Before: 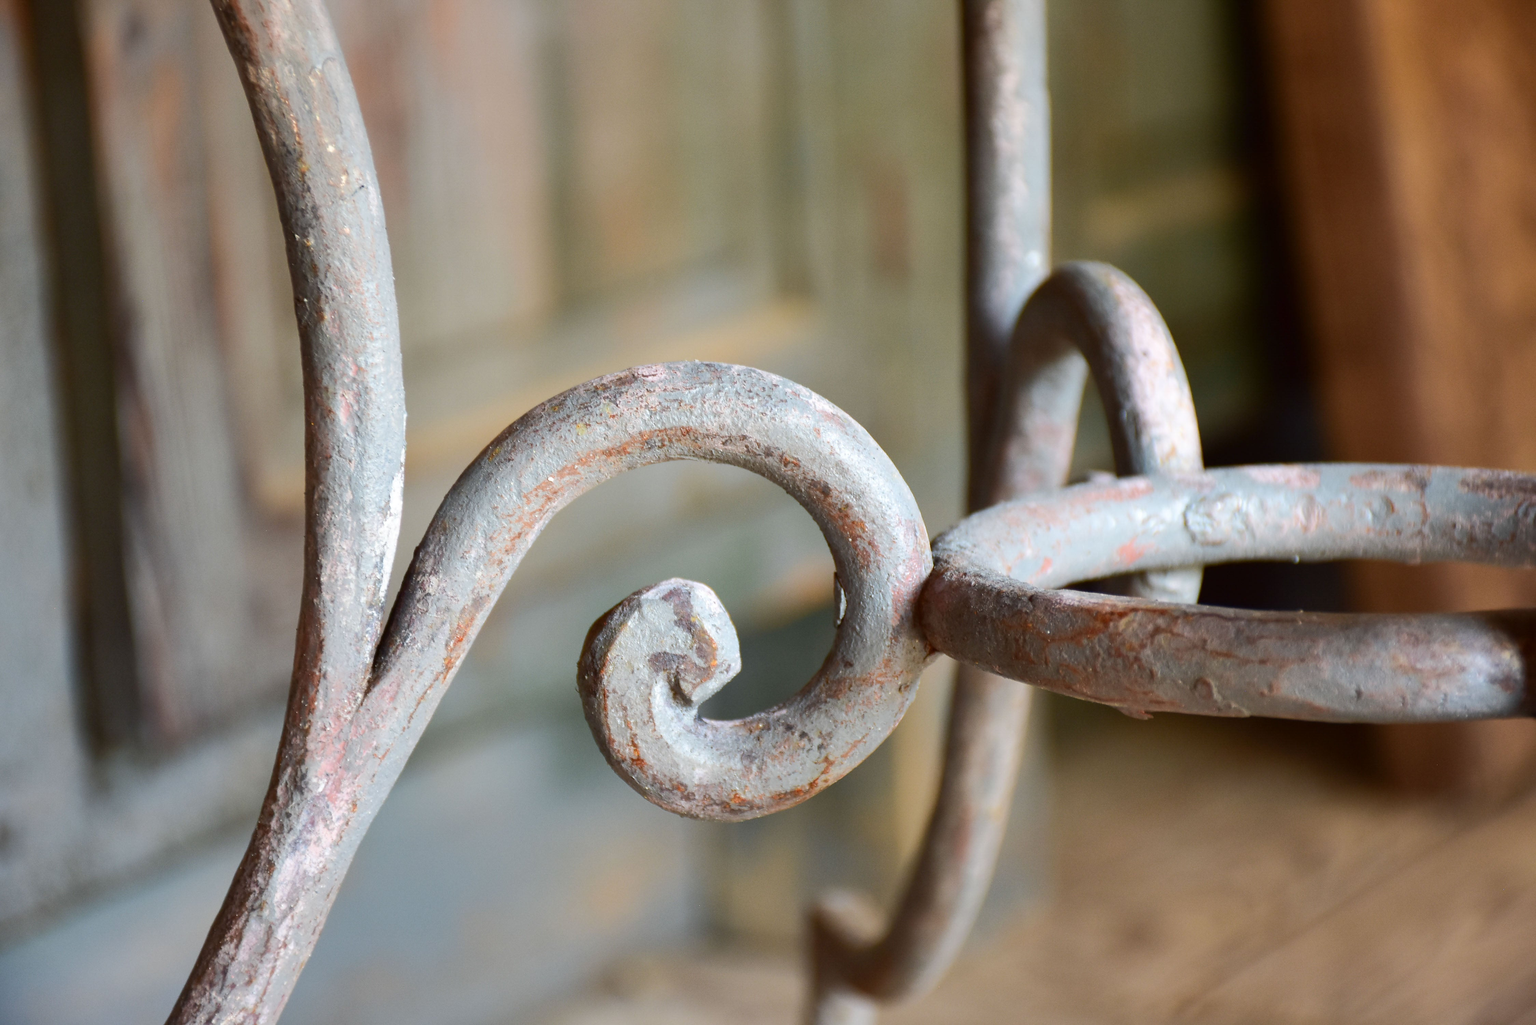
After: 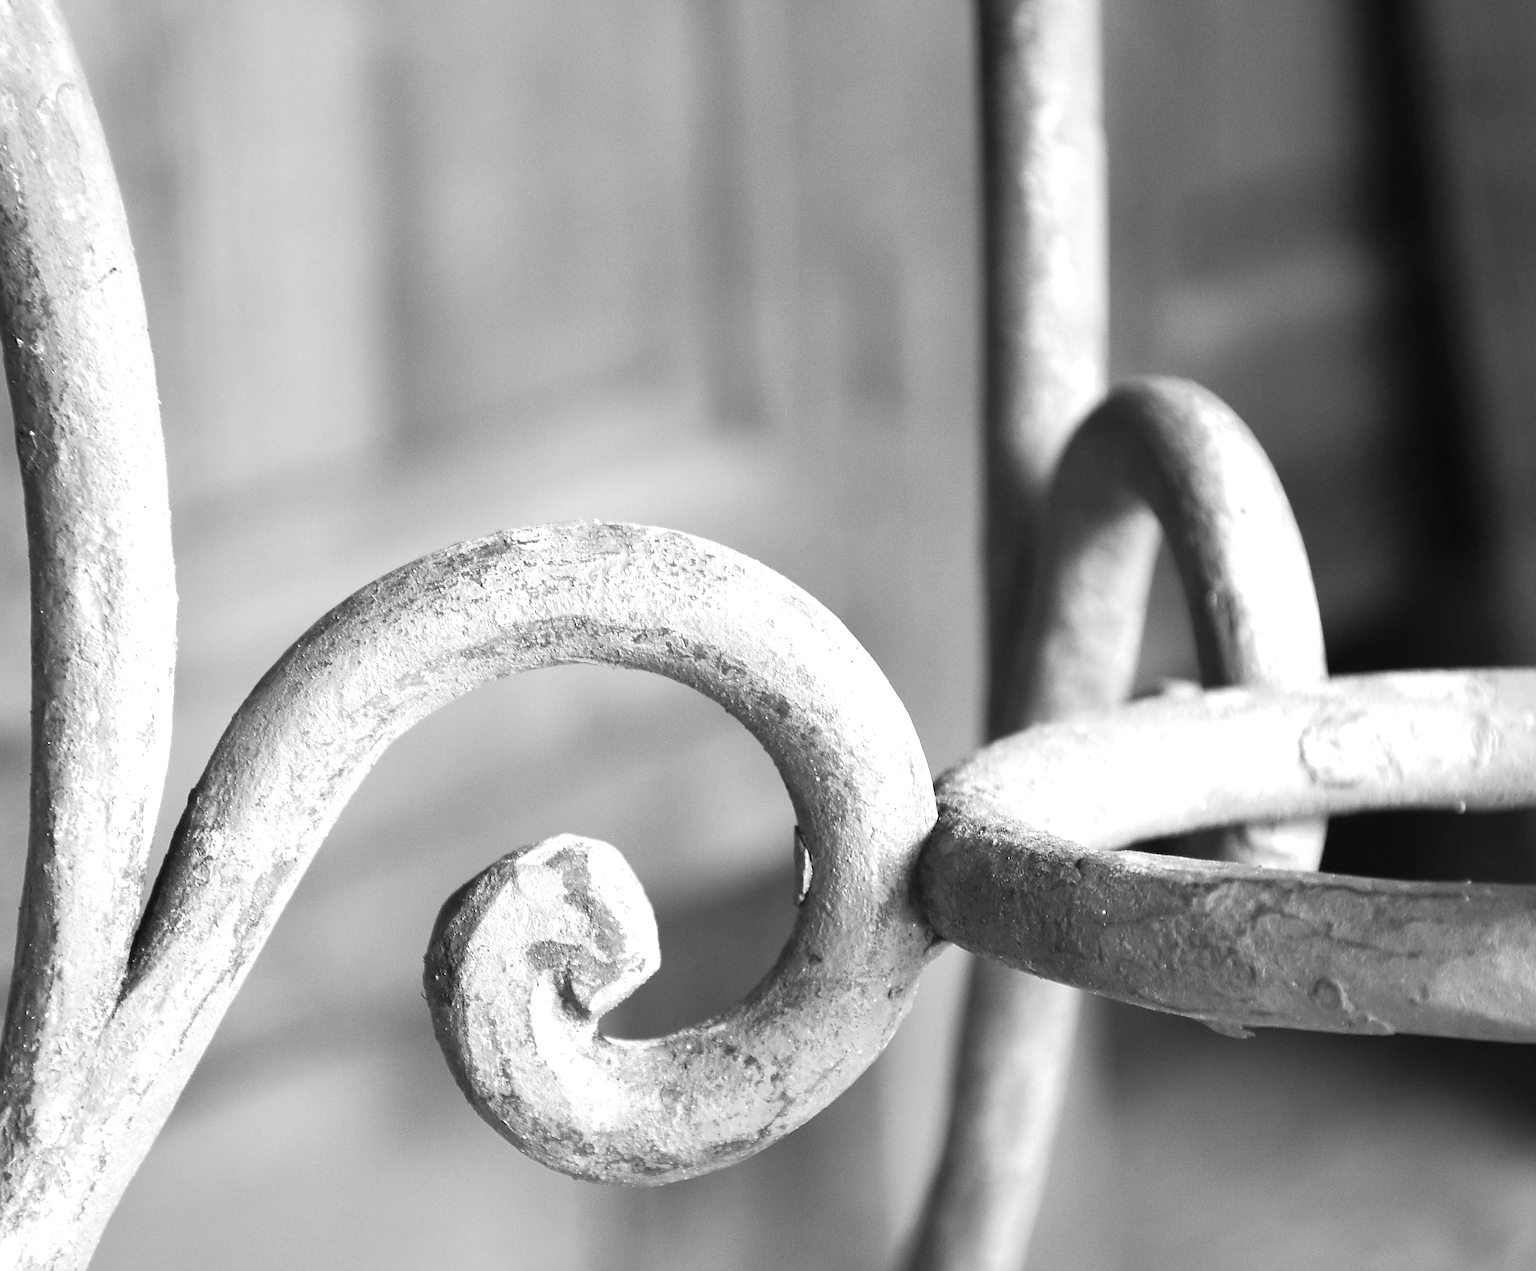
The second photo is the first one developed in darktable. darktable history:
exposure: black level correction 0, exposure 0.7 EV, compensate exposure bias true, compensate highlight preservation false
sharpen: on, module defaults
crop: left 18.479%, right 12.2%, bottom 13.971%
monochrome: on, module defaults
